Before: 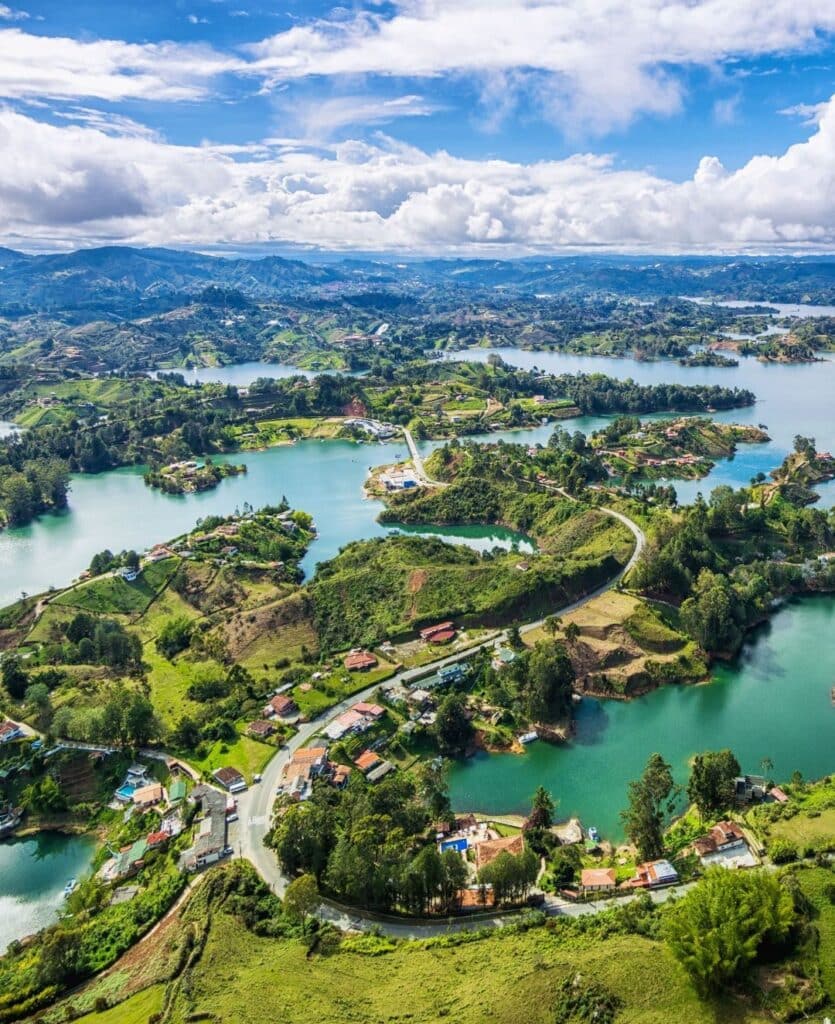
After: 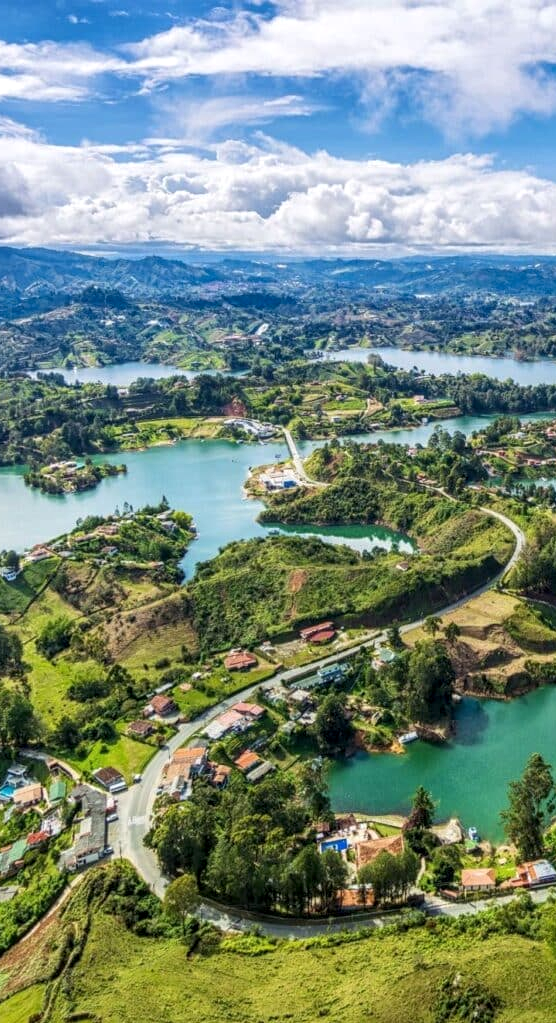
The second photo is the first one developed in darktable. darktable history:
local contrast: on, module defaults
crop and rotate: left 14.385%, right 18.948%
